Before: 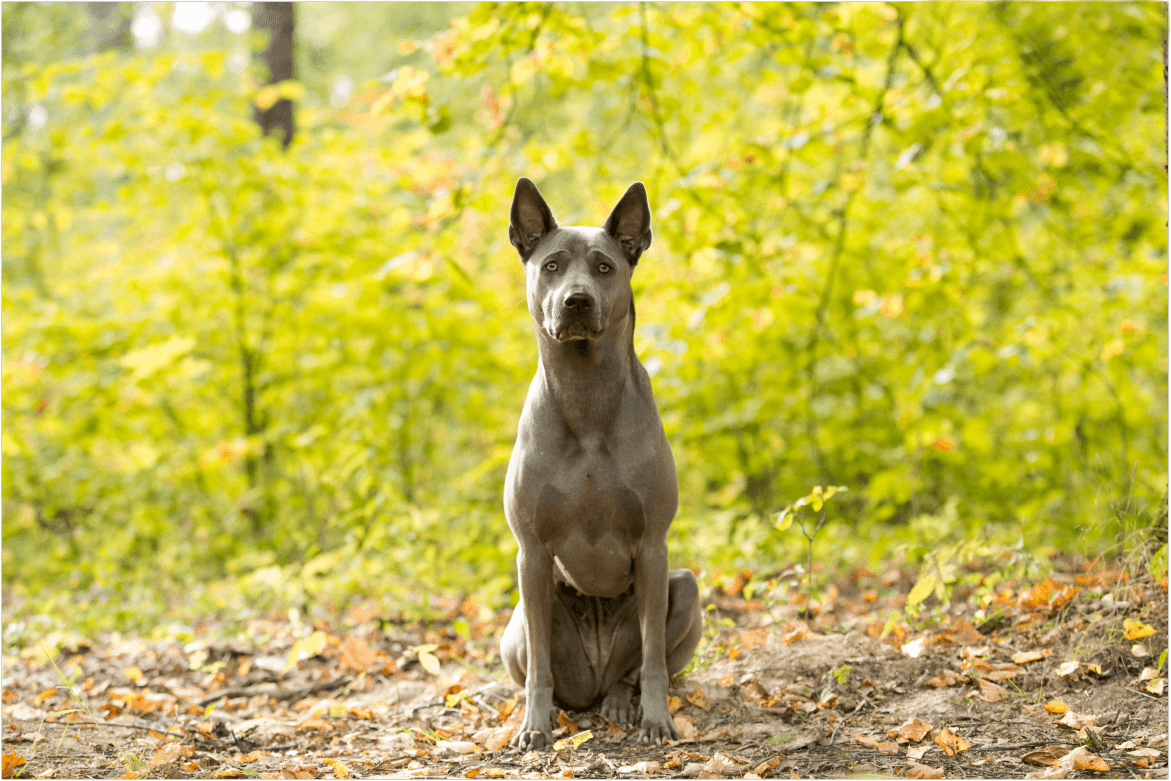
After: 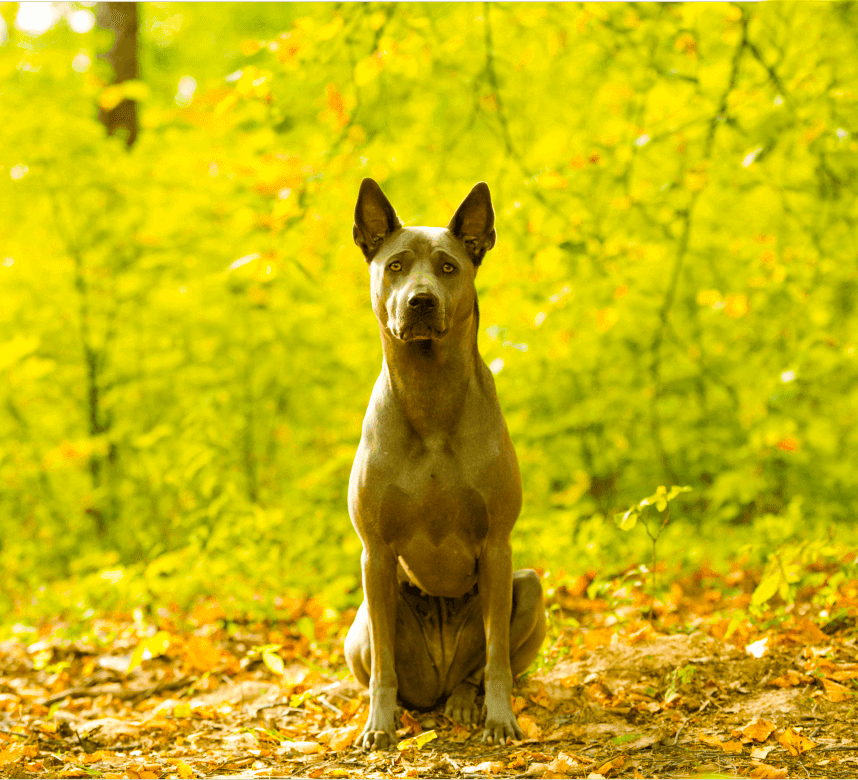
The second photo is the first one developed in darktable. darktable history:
color balance rgb: linear chroma grading › global chroma 40.634%, perceptual saturation grading › global saturation 30.133%, global vibrance 20%
crop: left 13.381%, right 13.303%
velvia: strength 50.8%, mid-tones bias 0.508
